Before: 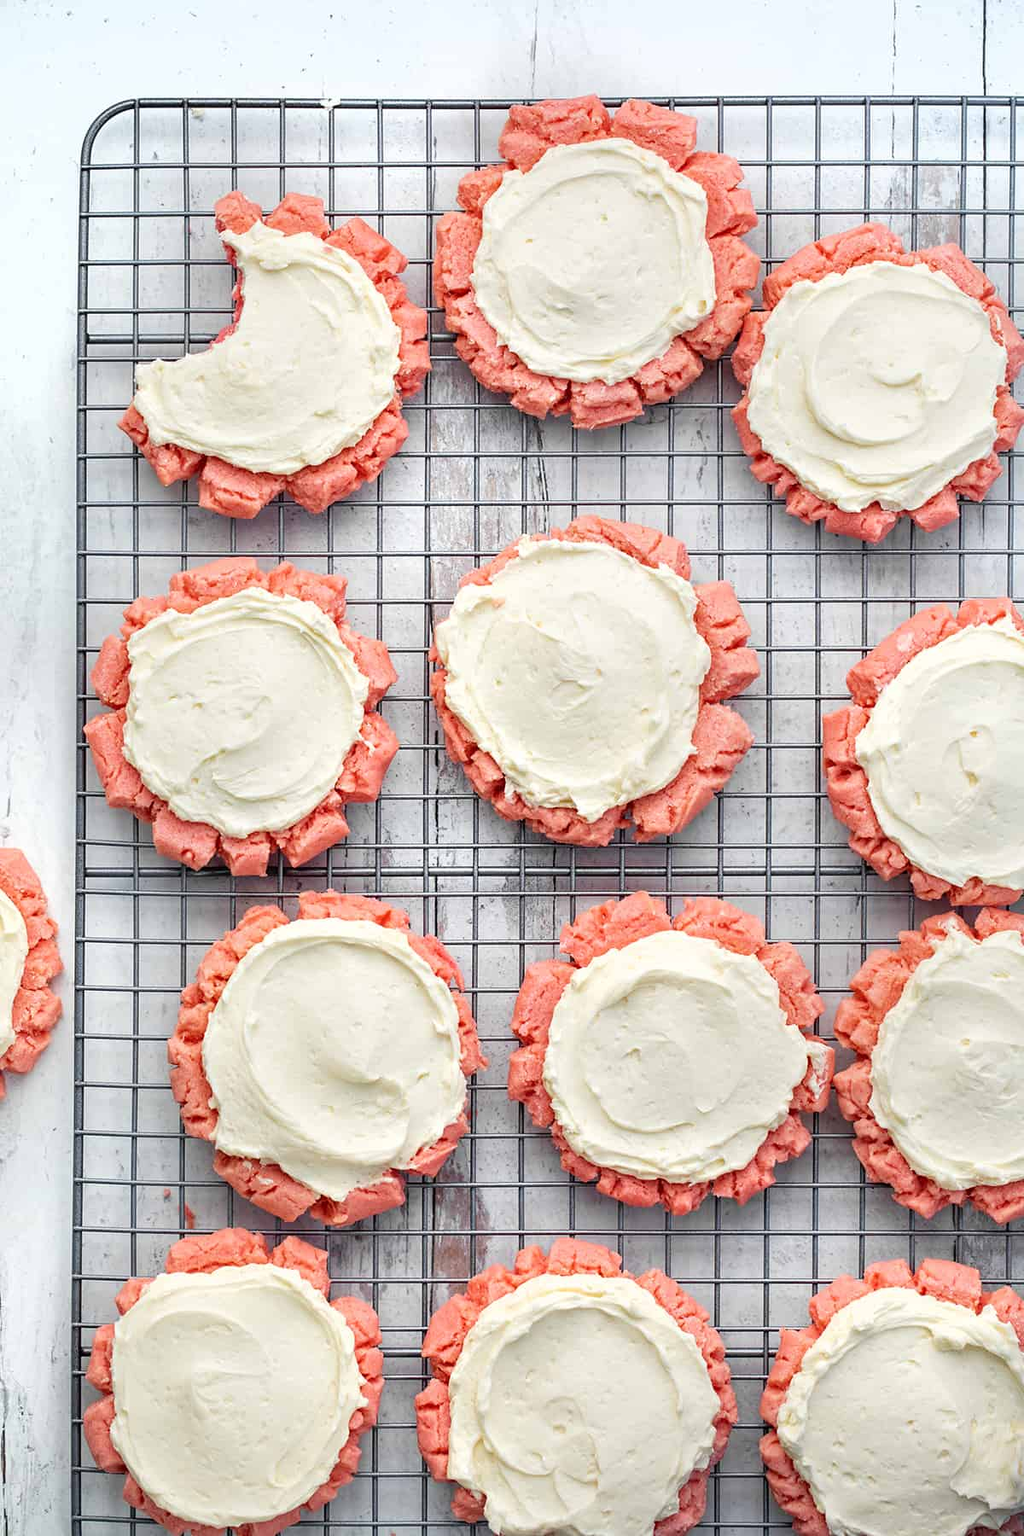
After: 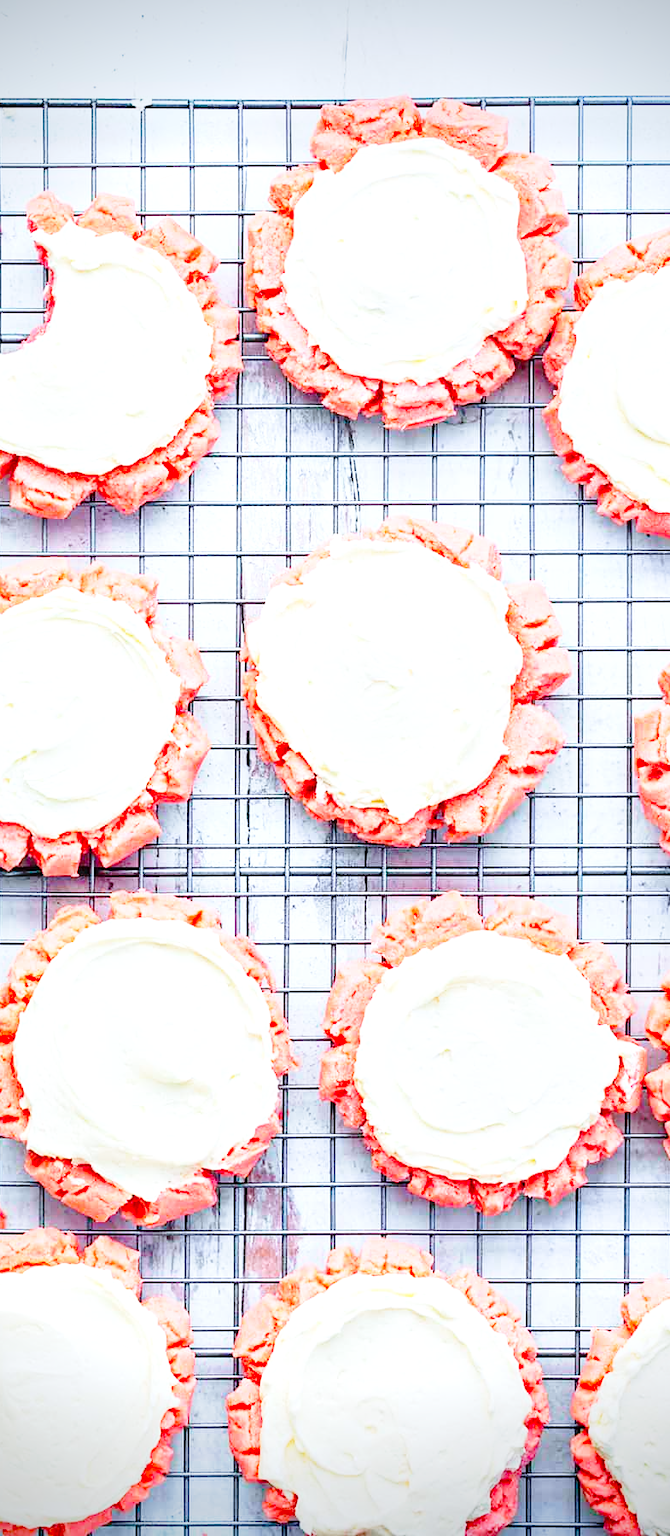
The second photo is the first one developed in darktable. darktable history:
crop and rotate: left 18.442%, right 15.985%
contrast brightness saturation: contrast 0.094, saturation 0.267
exposure: exposure 0.497 EV, compensate highlight preservation false
base curve: curves: ch0 [(0, 0) (0.028, 0.03) (0.121, 0.232) (0.46, 0.748) (0.859, 0.968) (1, 1)], preserve colors none
tone curve: curves: ch0 [(0, 0) (0.003, 0.003) (0.011, 0.011) (0.025, 0.024) (0.044, 0.043) (0.069, 0.067) (0.1, 0.096) (0.136, 0.131) (0.177, 0.171) (0.224, 0.217) (0.277, 0.268) (0.335, 0.324) (0.399, 0.386) (0.468, 0.453) (0.543, 0.547) (0.623, 0.626) (0.709, 0.712) (0.801, 0.802) (0.898, 0.898) (1, 1)], preserve colors none
vignetting: fall-off radius 32.35%, saturation 0.381, unbound false
color calibration: x 0.37, y 0.382, temperature 4320.36 K
